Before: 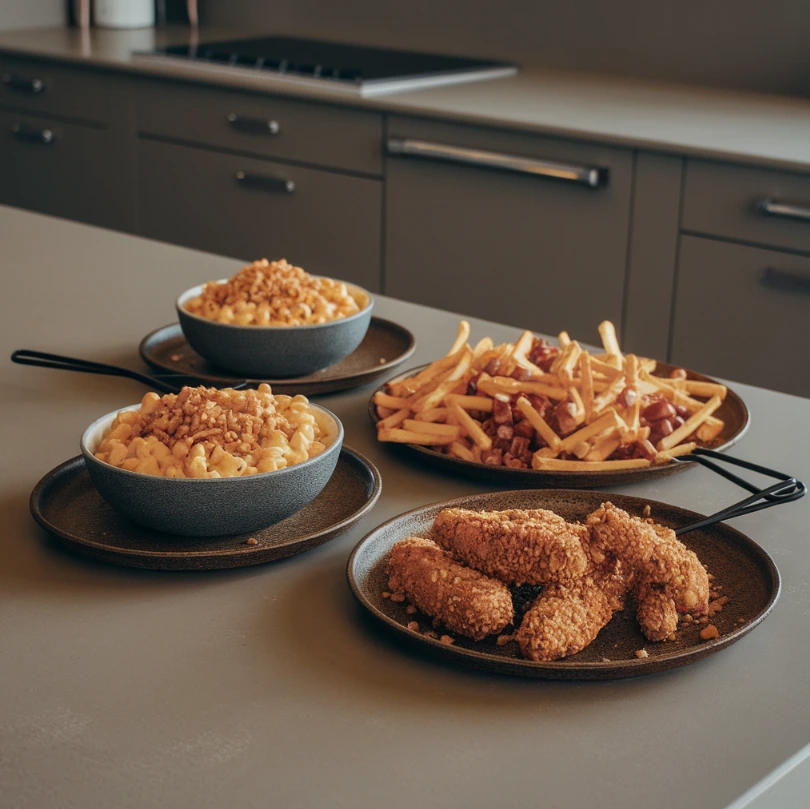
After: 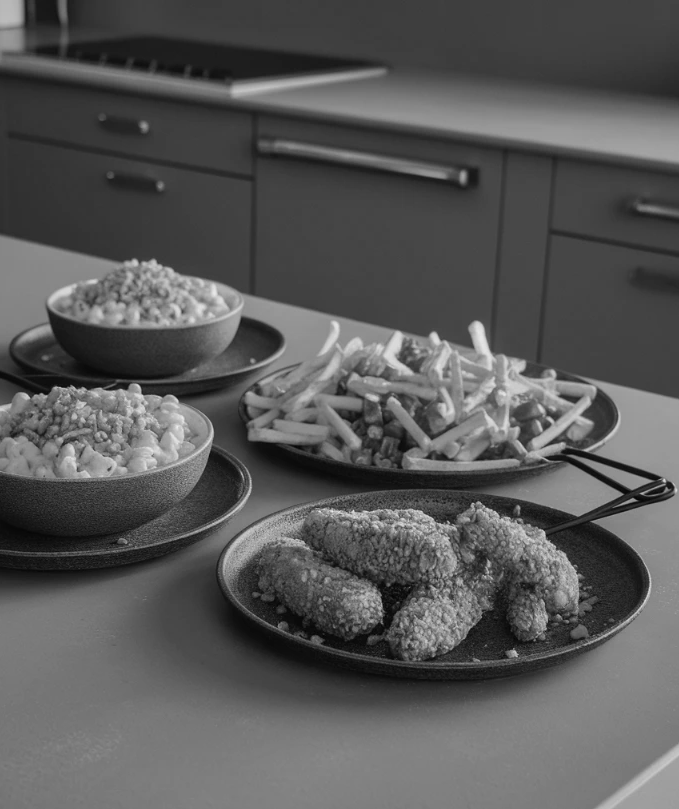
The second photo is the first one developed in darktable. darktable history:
monochrome: on, module defaults
crop: left 16.145%
